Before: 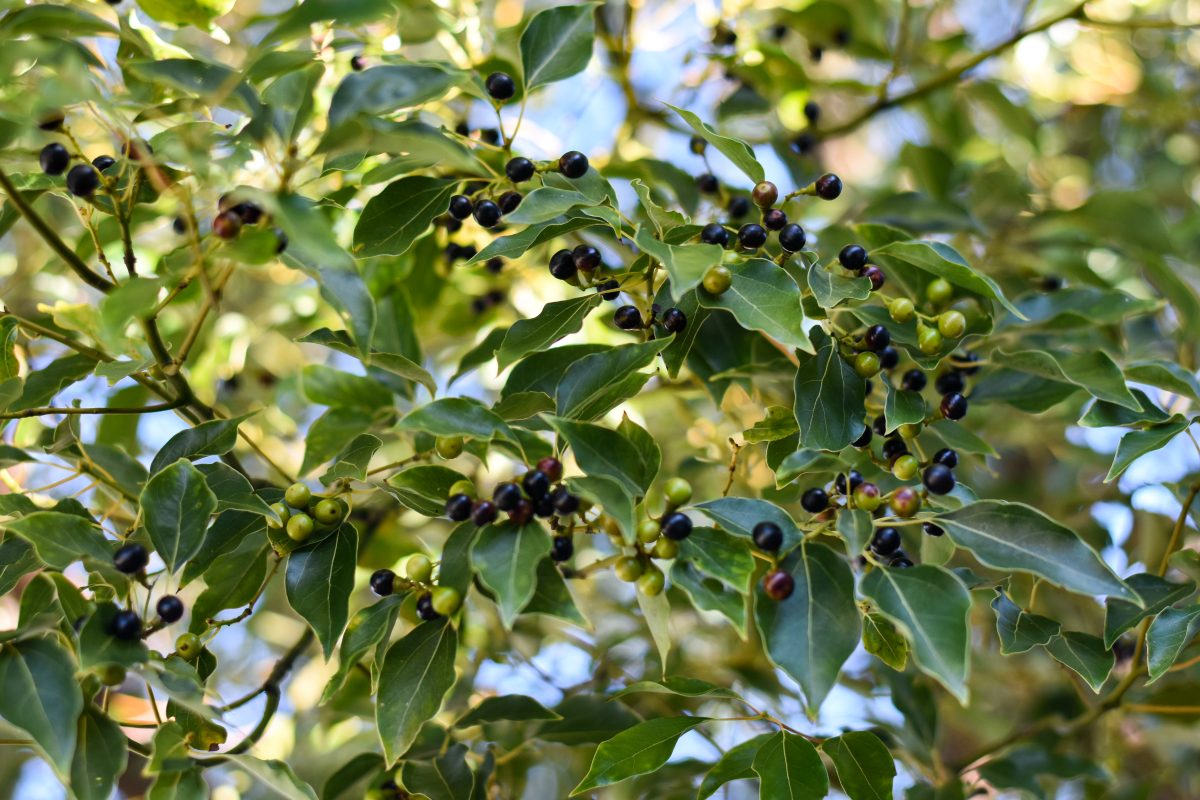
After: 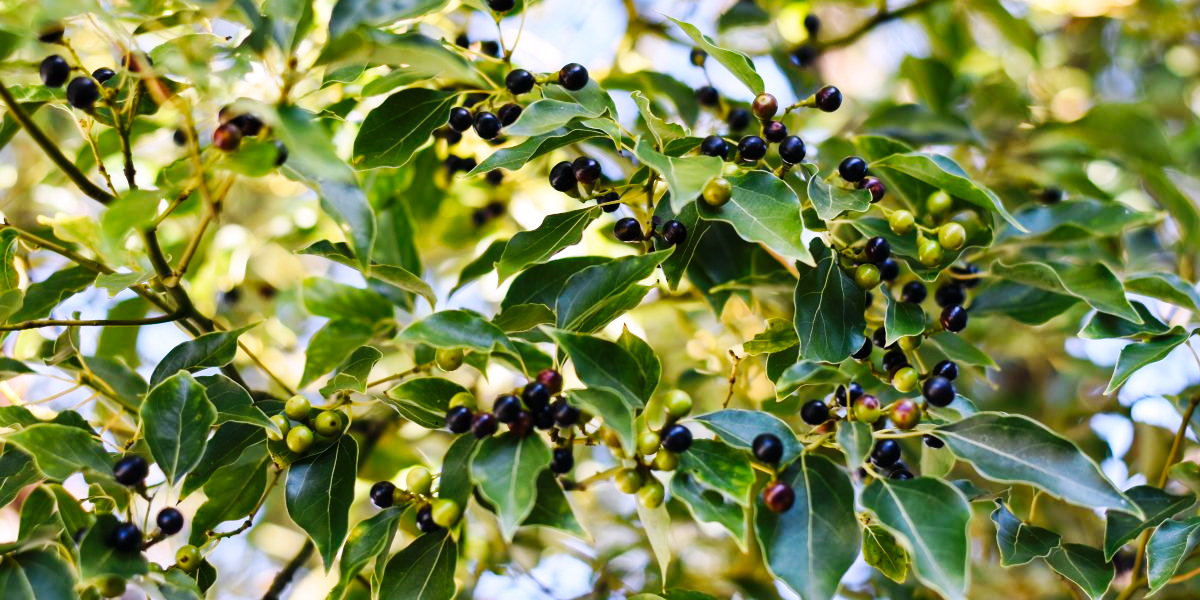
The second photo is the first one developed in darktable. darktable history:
white balance: red 1.05, blue 1.072
base curve: curves: ch0 [(0, 0) (0.032, 0.025) (0.121, 0.166) (0.206, 0.329) (0.605, 0.79) (1, 1)], preserve colors none
crop: top 11.038%, bottom 13.962%
